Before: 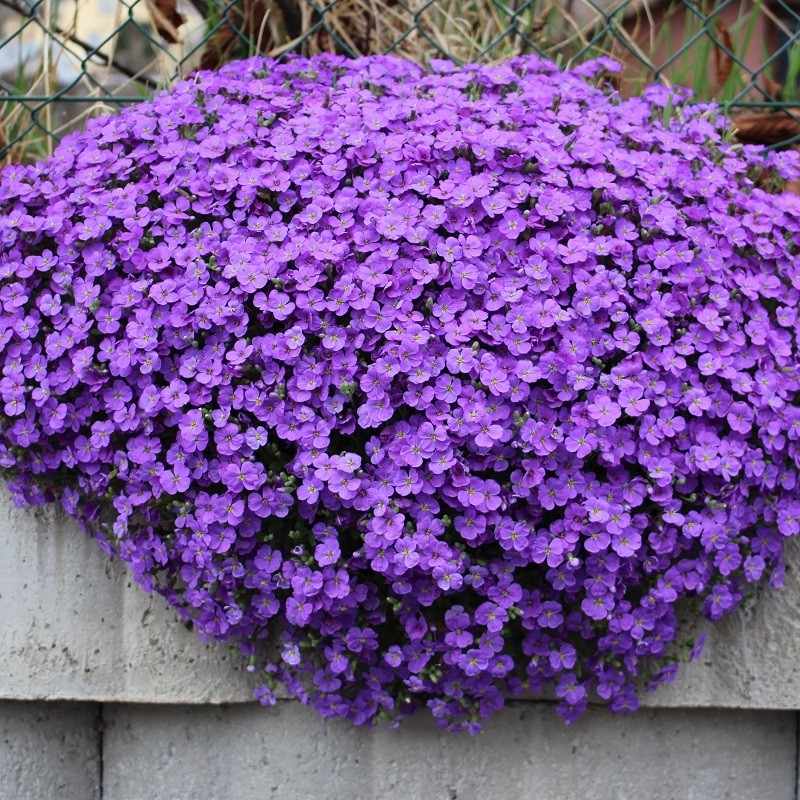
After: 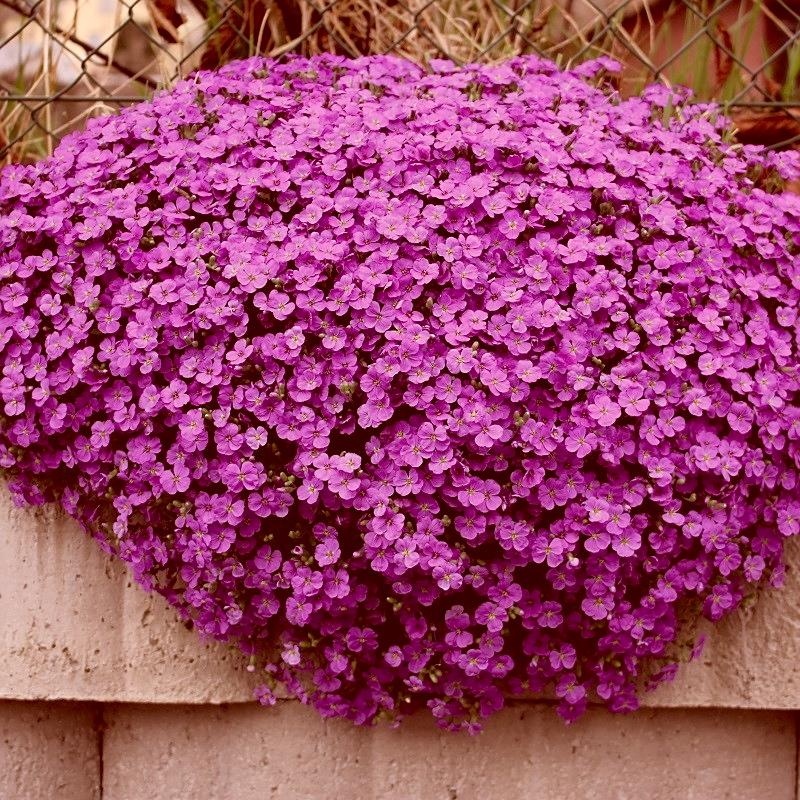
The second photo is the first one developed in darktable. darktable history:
tone equalizer: on, module defaults
color correction: highlights a* 9.03, highlights b* 8.71, shadows a* 40, shadows b* 40, saturation 0.8
sharpen: amount 0.2
